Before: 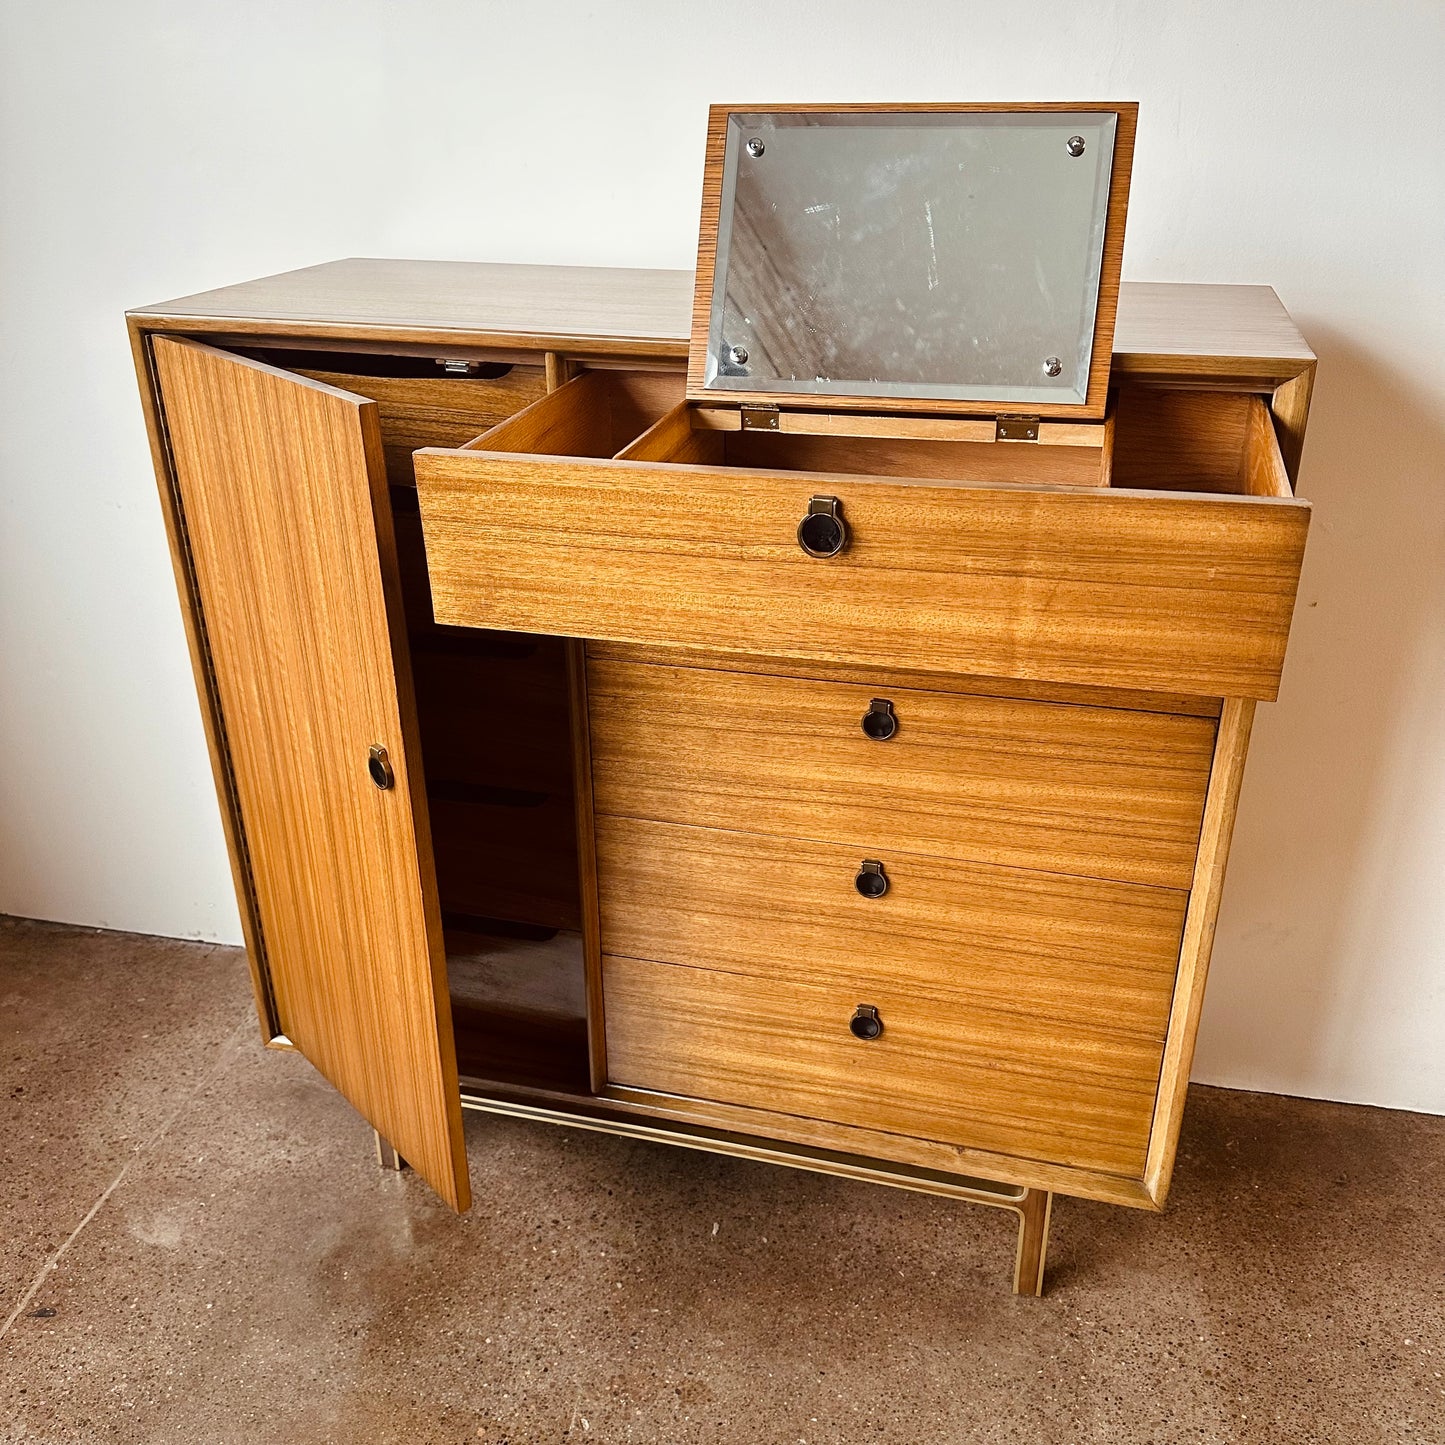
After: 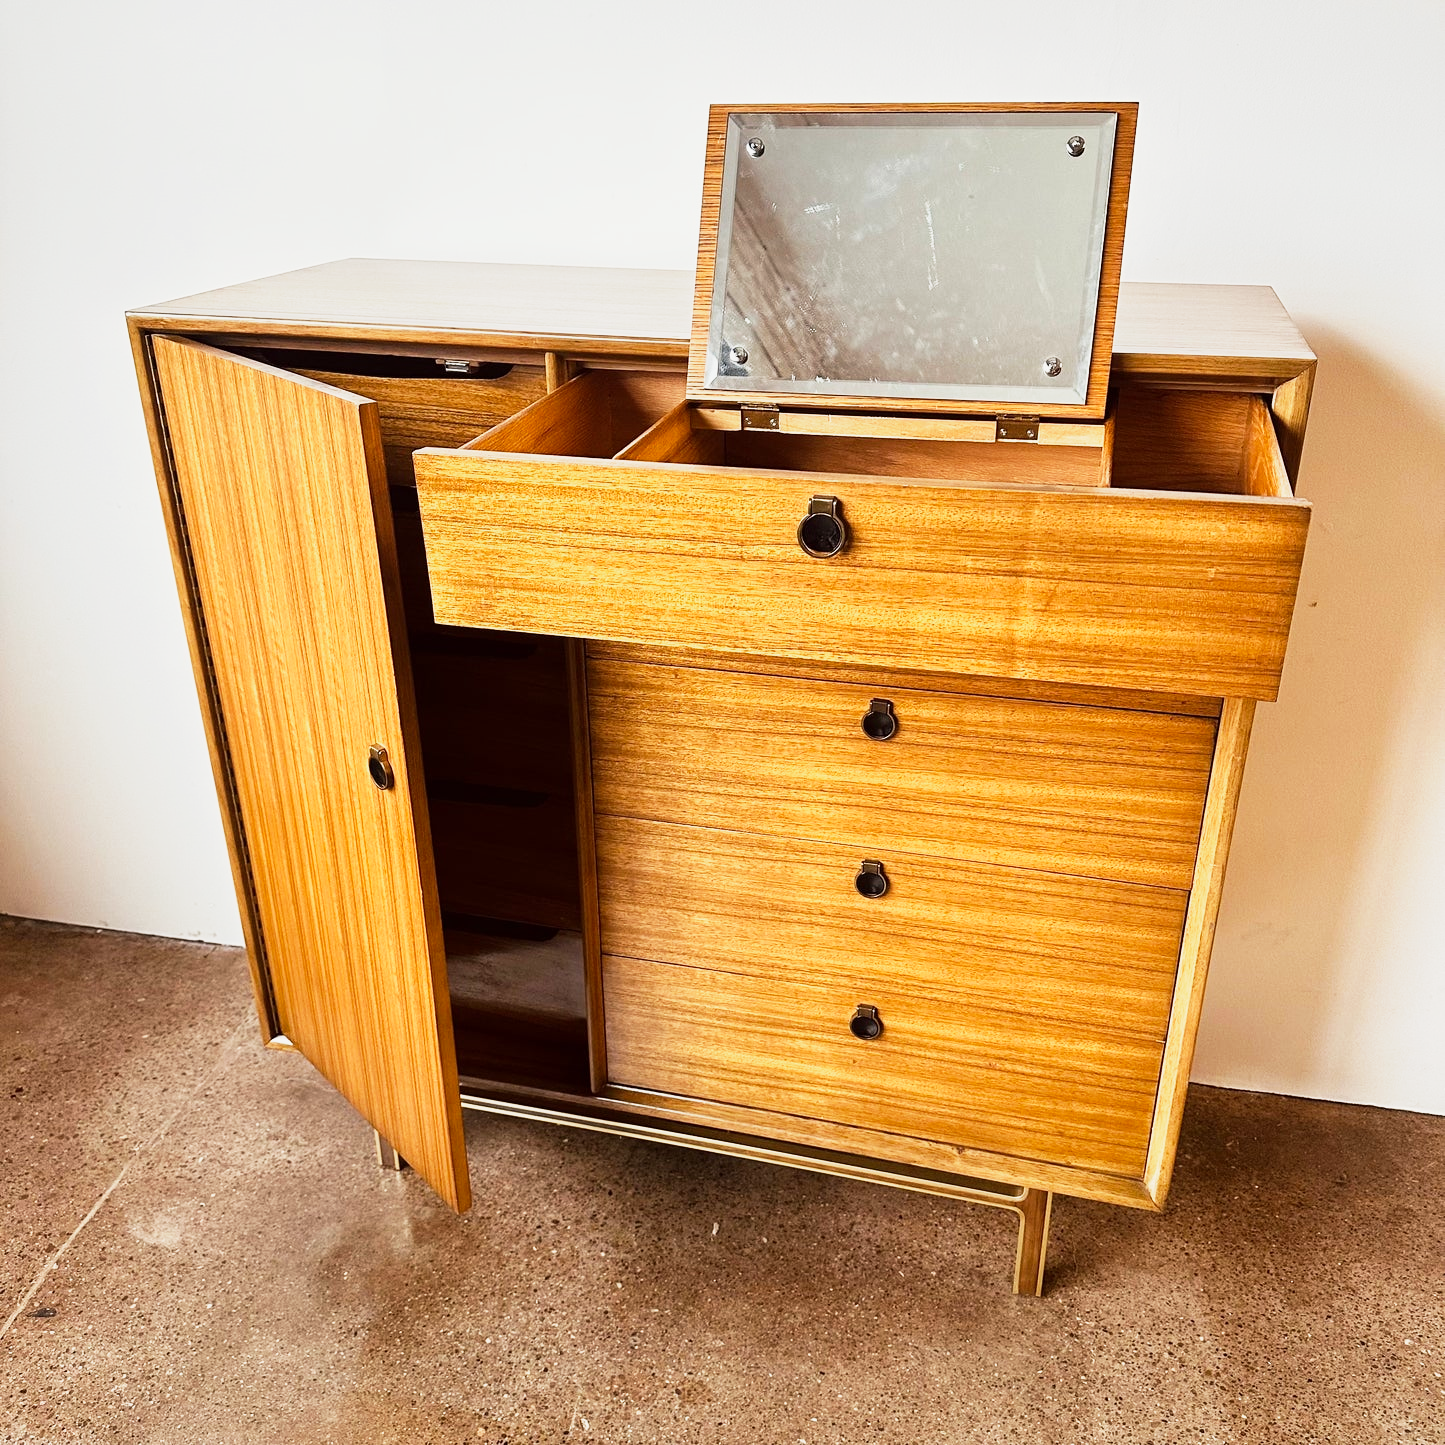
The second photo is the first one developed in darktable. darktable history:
color balance: contrast 10%
base curve: curves: ch0 [(0, 0) (0.088, 0.125) (0.176, 0.251) (0.354, 0.501) (0.613, 0.749) (1, 0.877)], preserve colors none
white balance: emerald 1
